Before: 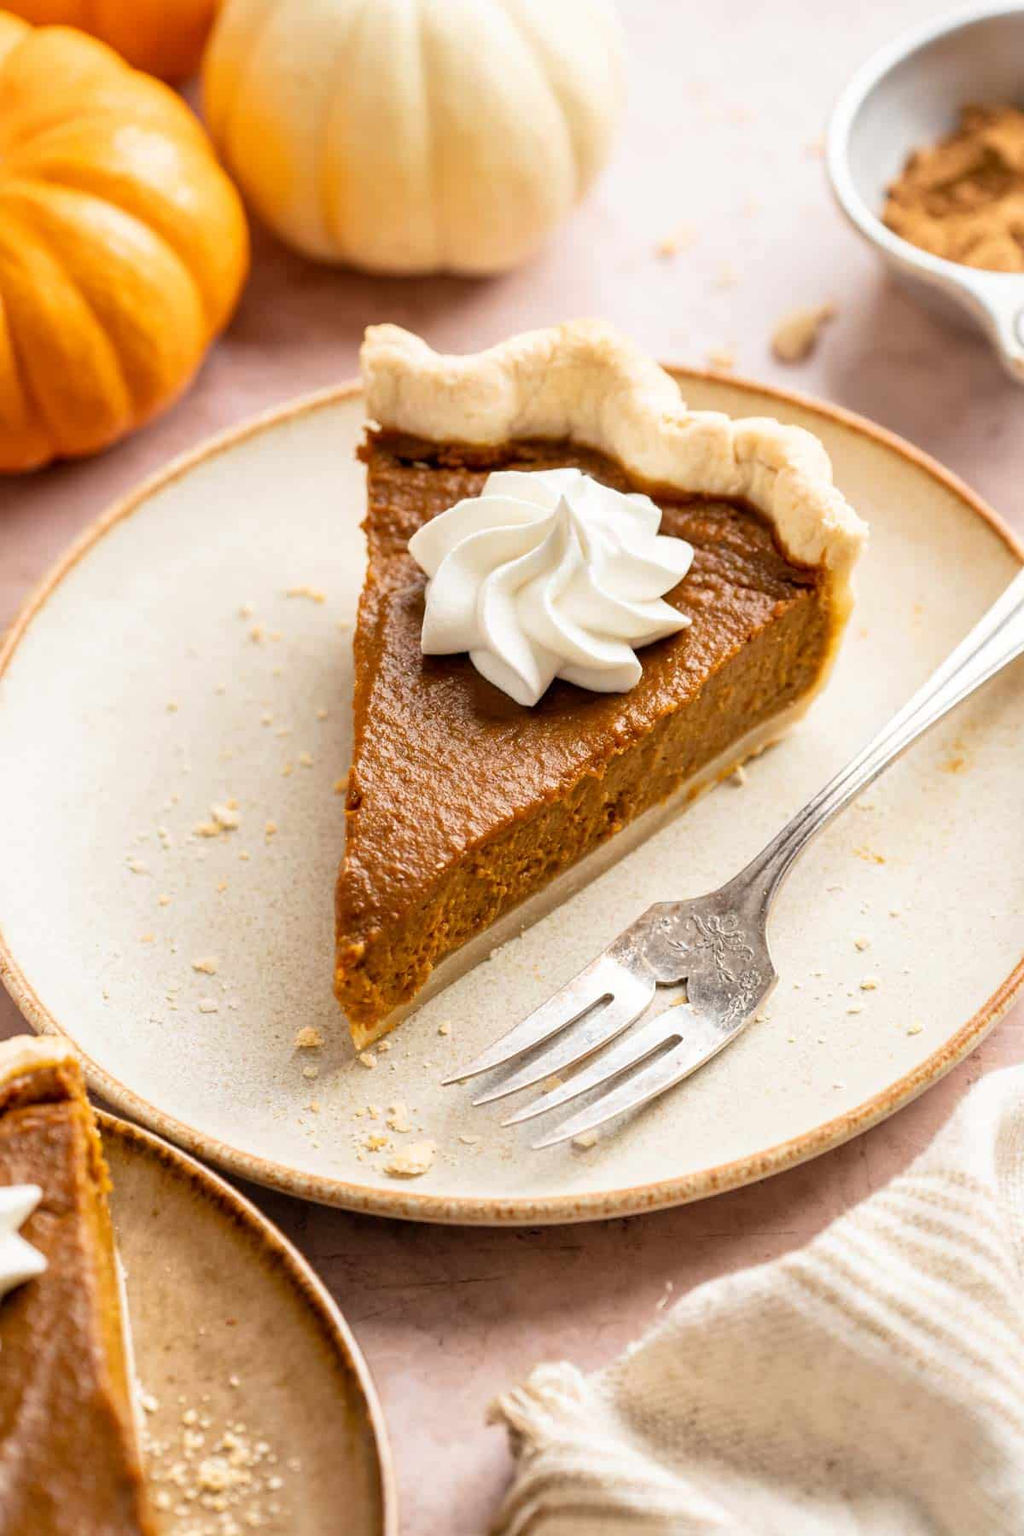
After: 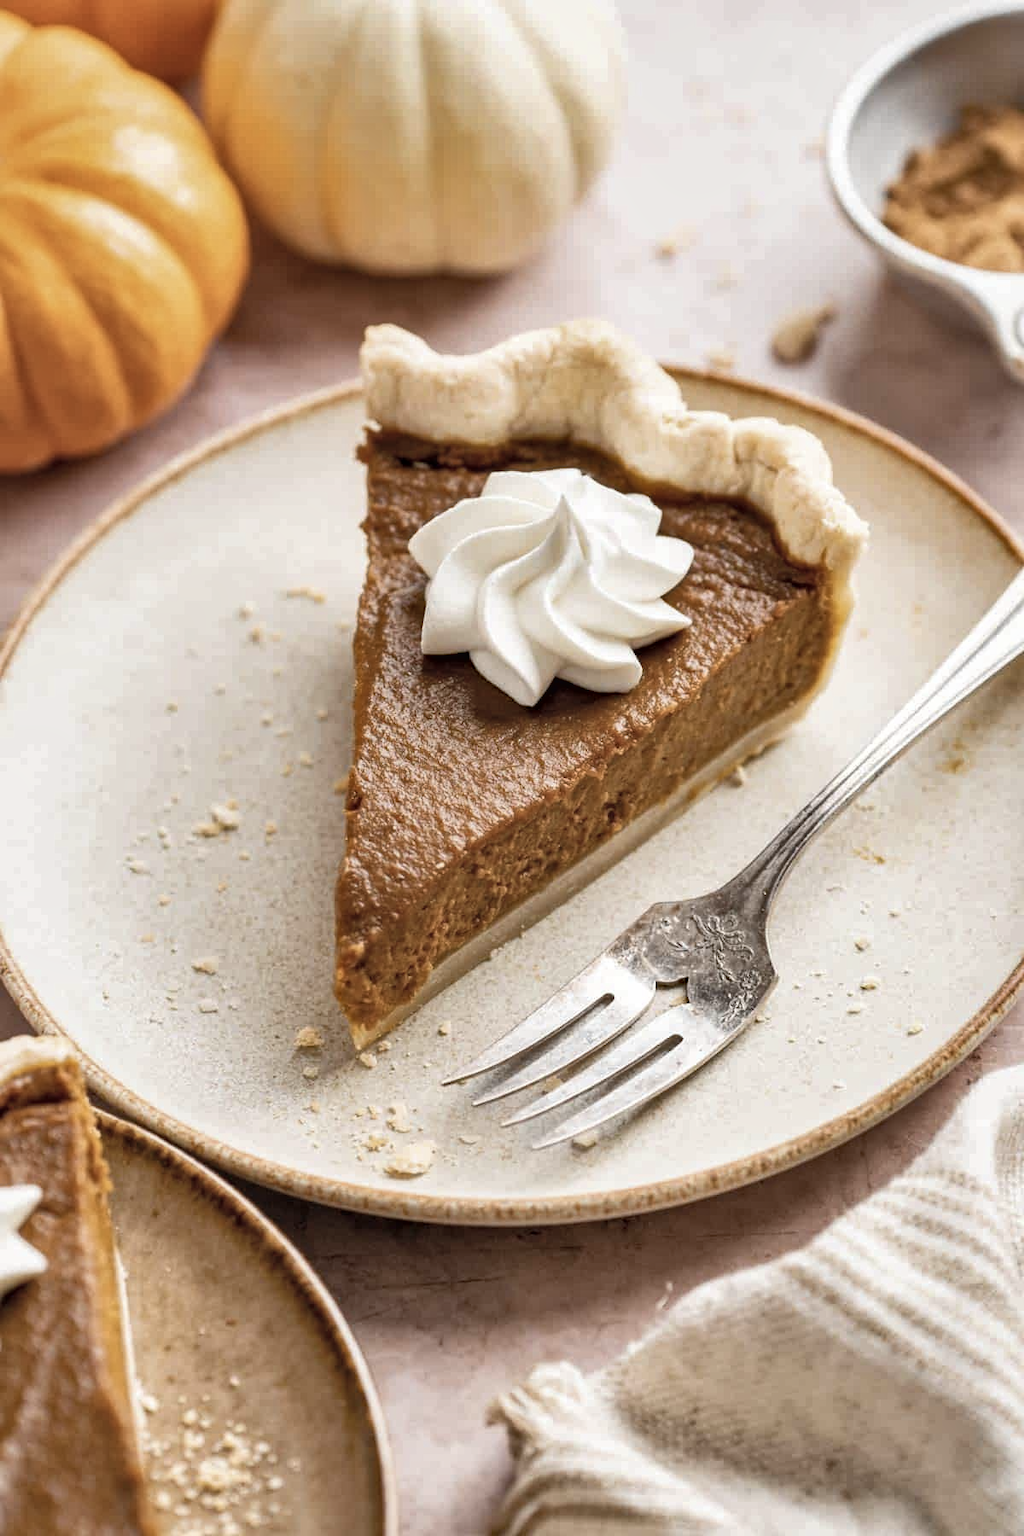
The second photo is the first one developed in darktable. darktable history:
shadows and highlights: shadows 12, white point adjustment 1.2, soften with gaussian
local contrast: highlights 100%, shadows 100%, detail 120%, midtone range 0.2
haze removal: strength 0.29, distance 0.25, compatibility mode true, adaptive false
defringe: on, module defaults
vibrance: on, module defaults
raw denoise: noise threshold 0.006, x [[0, 0.25, 0.5, 0.75, 1] ×4]
contrast brightness saturation: contrast -0.05, saturation -0.41
